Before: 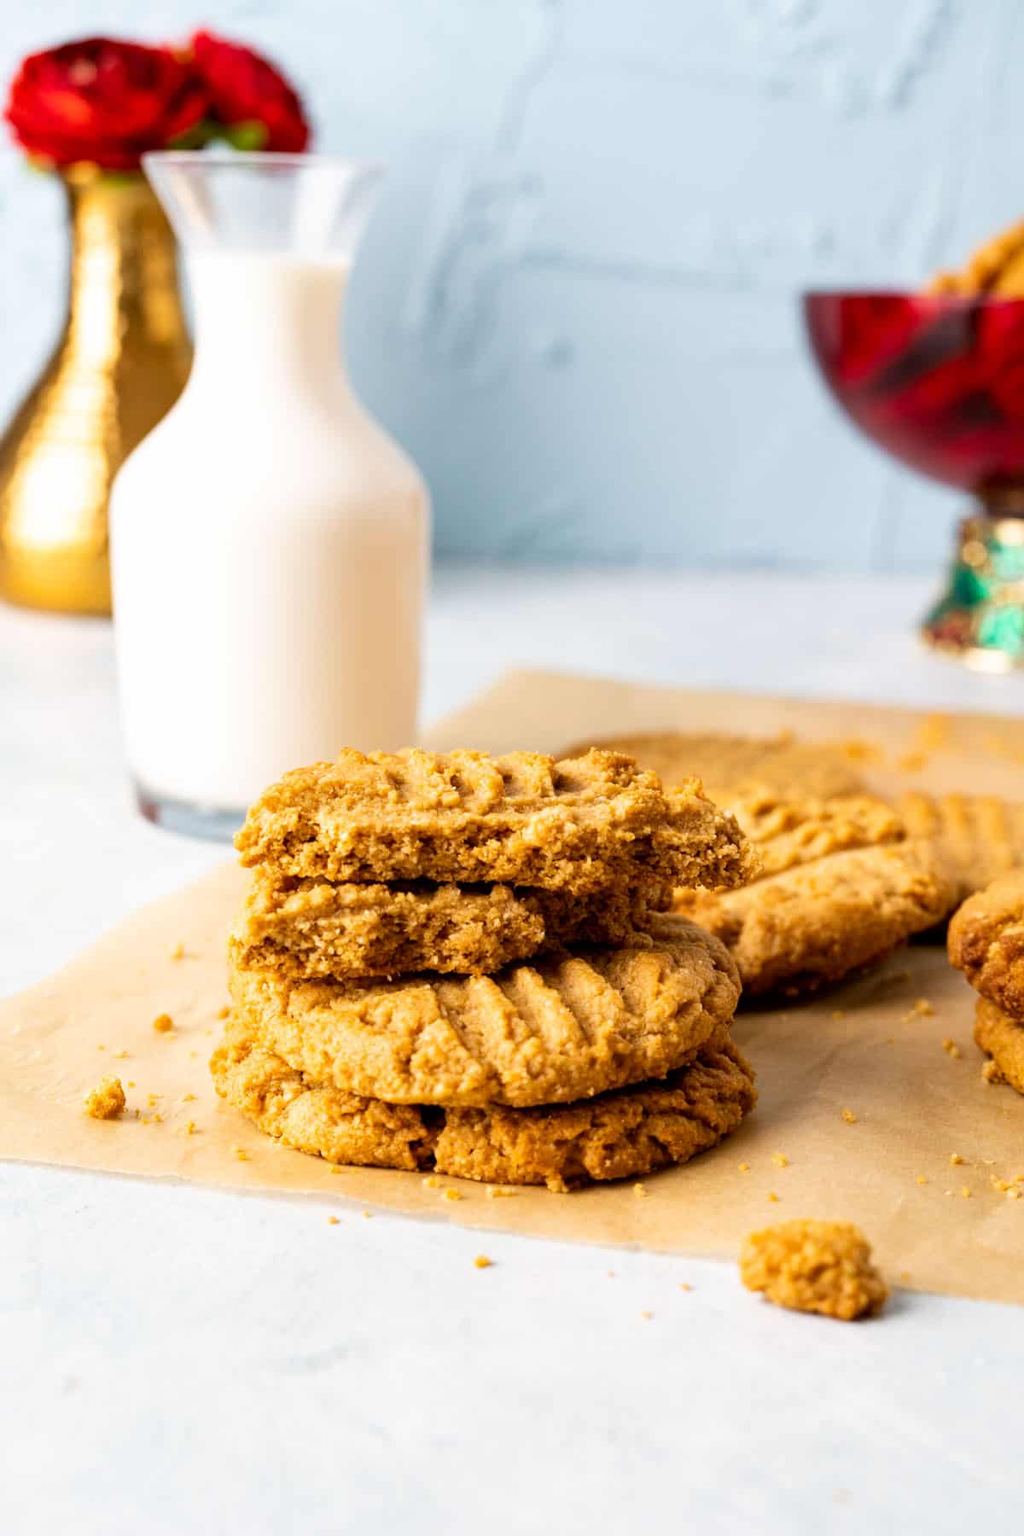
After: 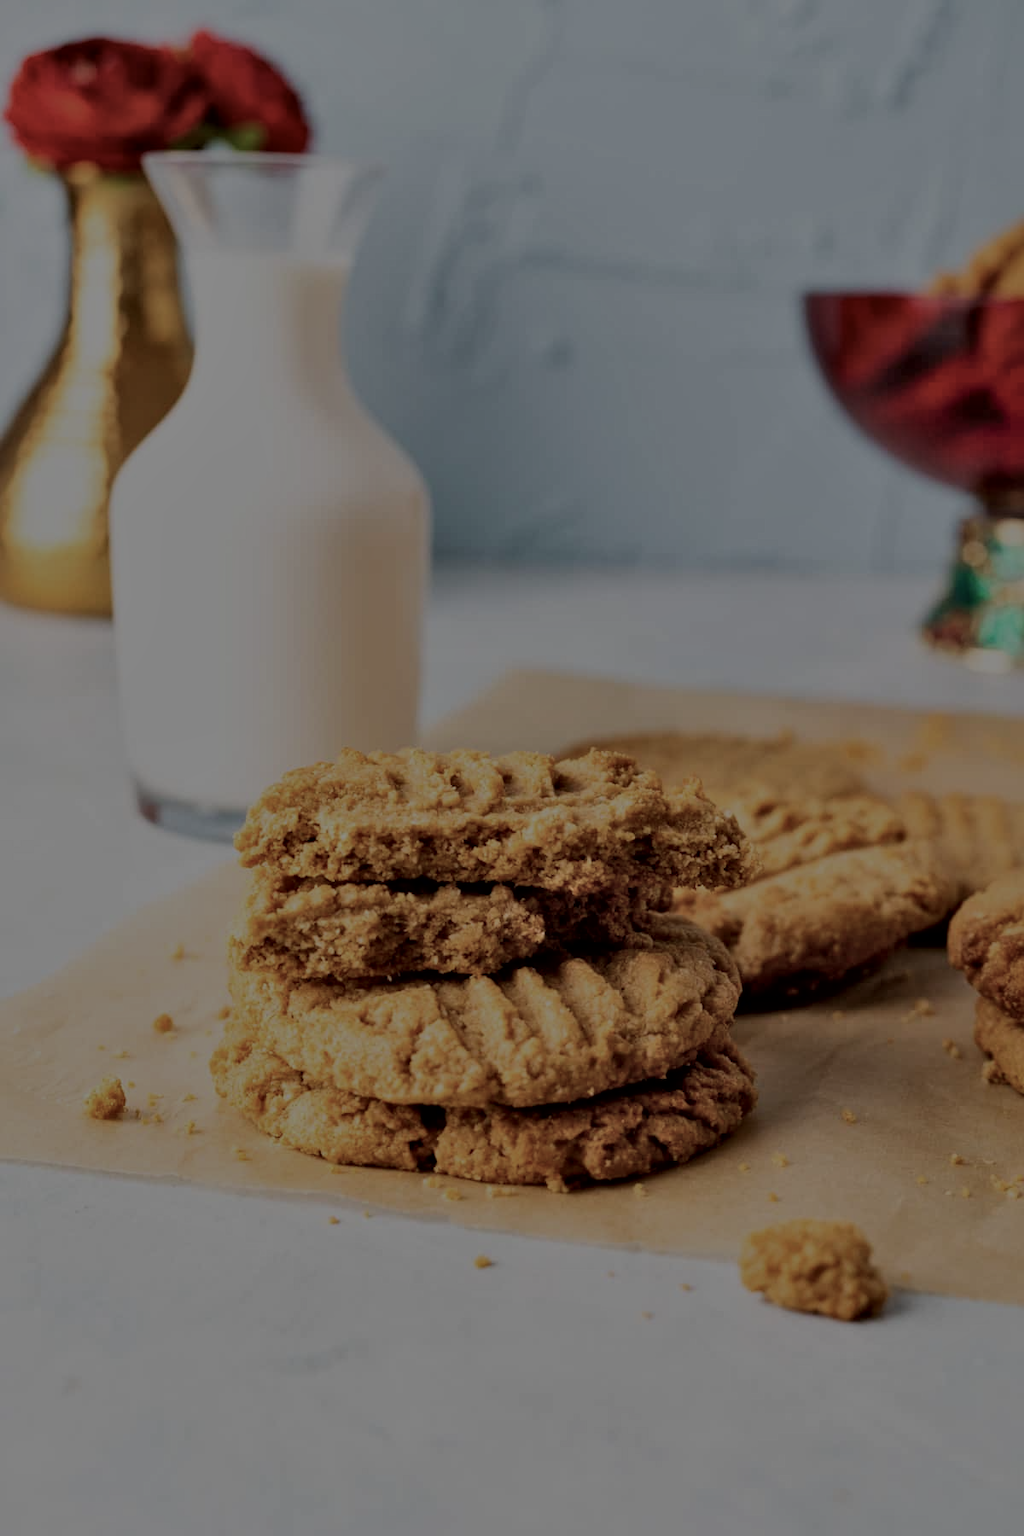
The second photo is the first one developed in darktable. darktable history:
local contrast: mode bilateral grid, contrast 20, coarseness 50, detail 132%, midtone range 0.2
shadows and highlights: radius 44.78, white point adjustment 6.64, compress 79.65%, highlights color adjustment 78.42%, soften with gaussian
color balance rgb: perceptual brilliance grading › global brilliance -48.39%
